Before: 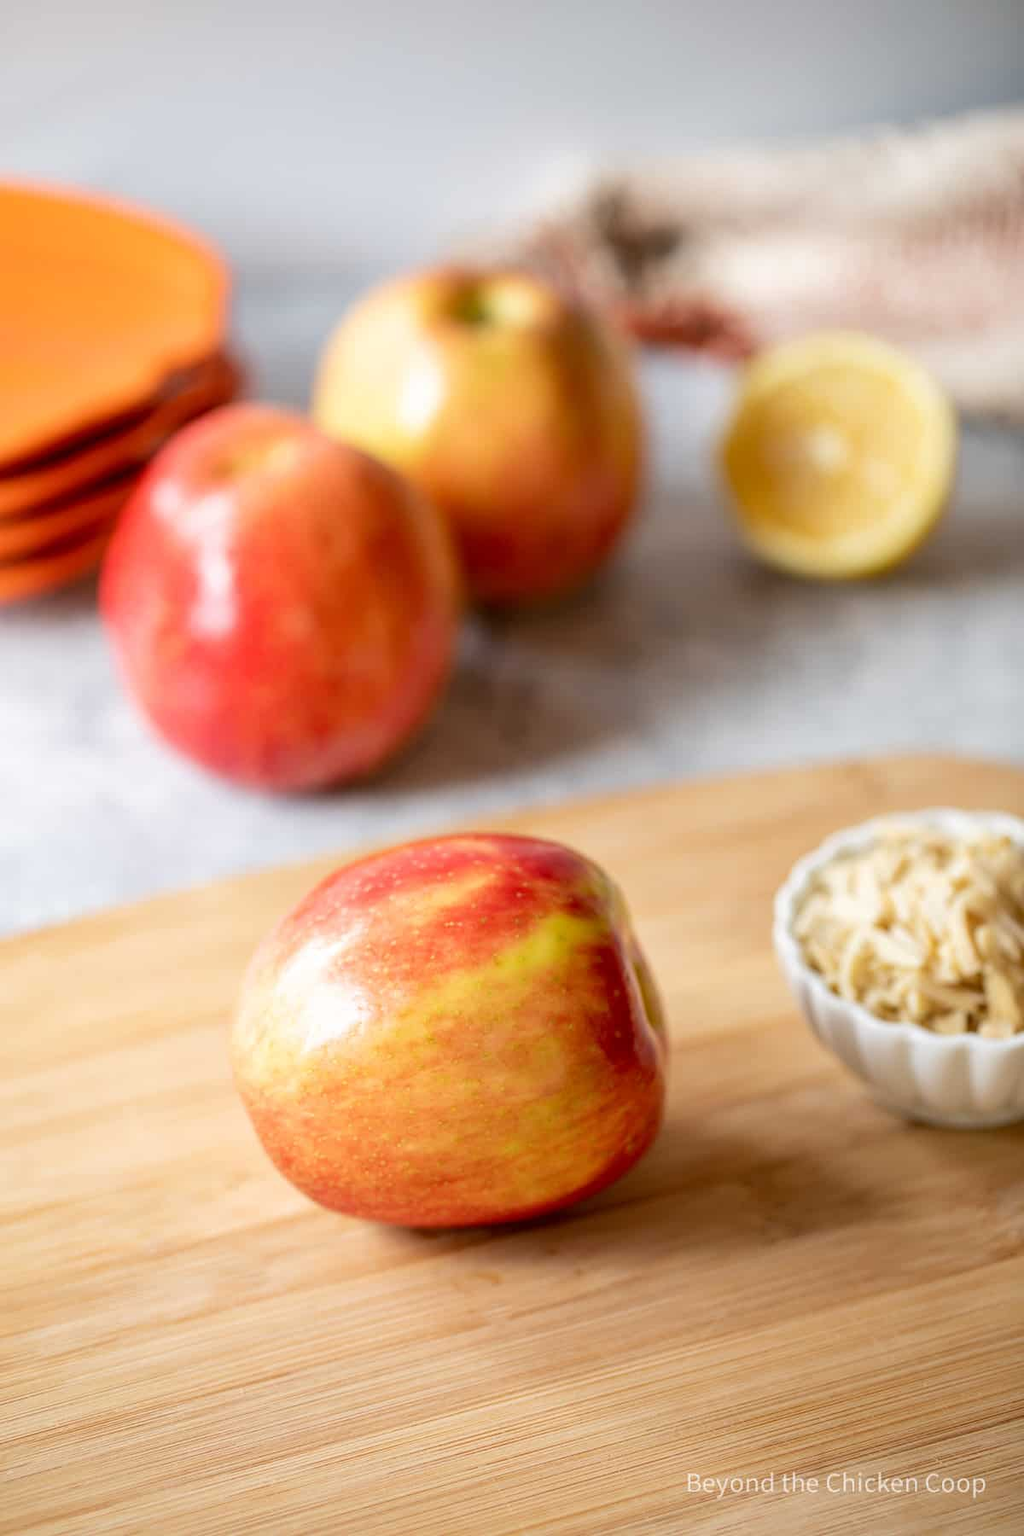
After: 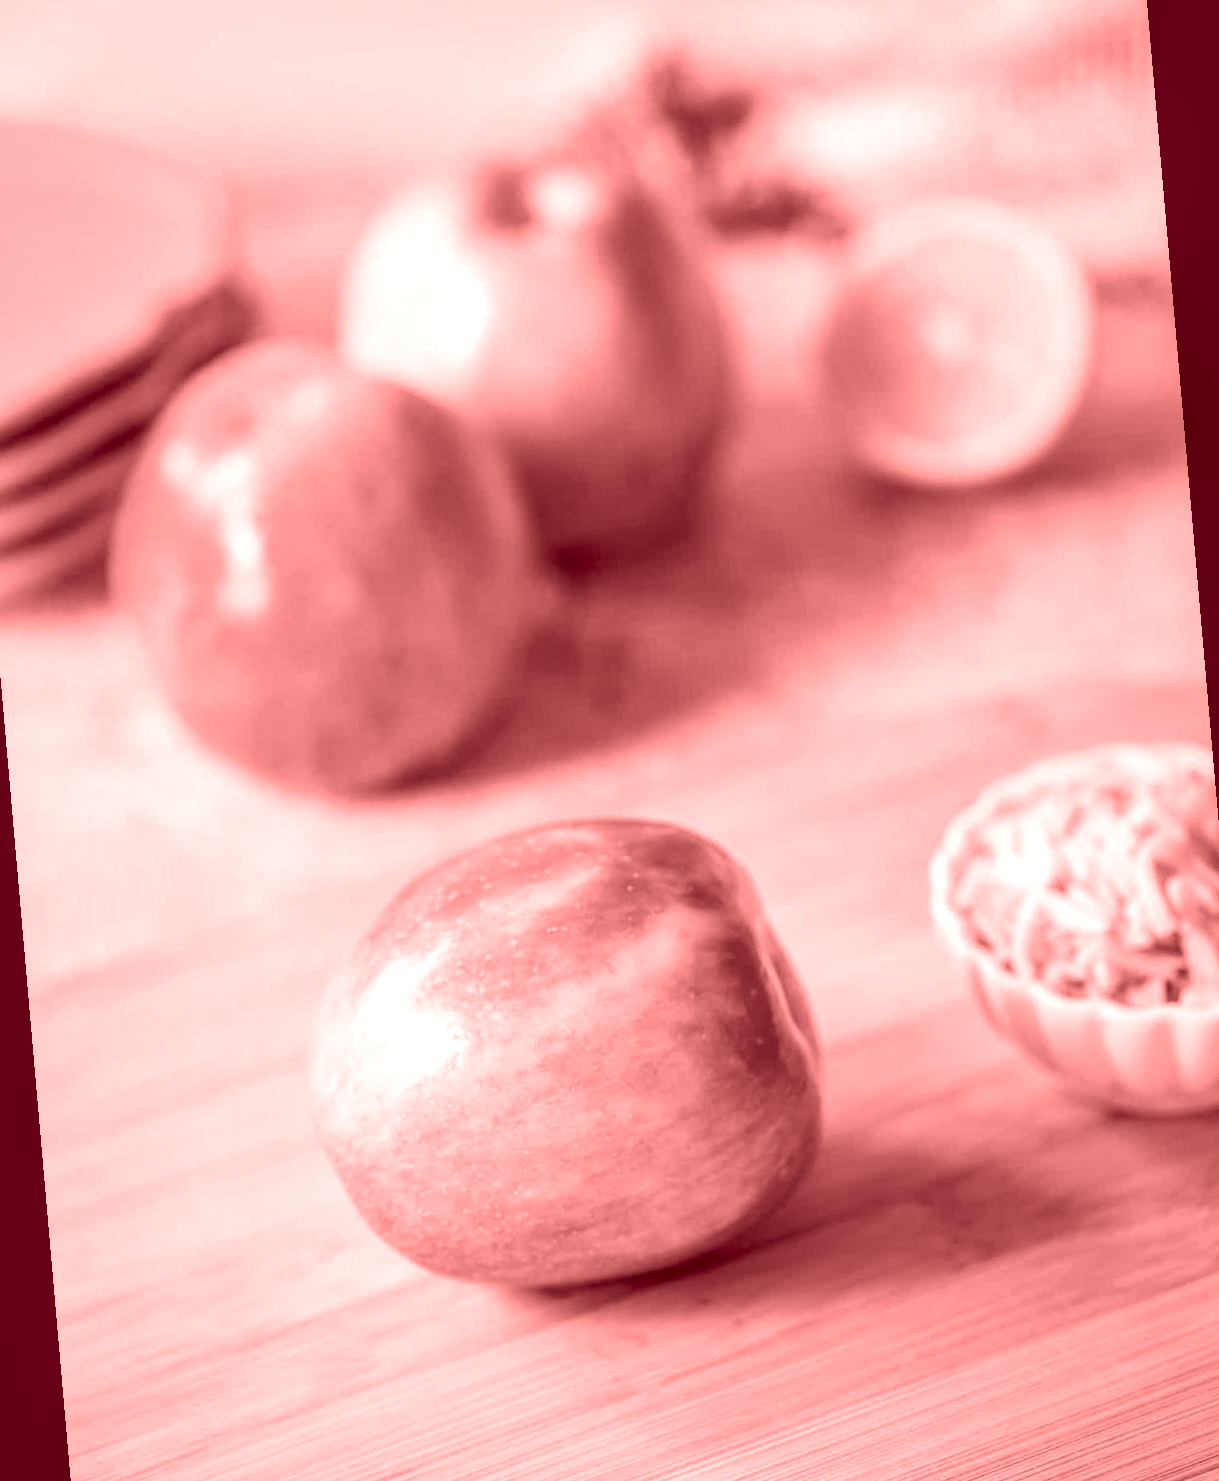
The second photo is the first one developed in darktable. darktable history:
colorize: saturation 60%, source mix 100%
rotate and perspective: rotation -5°, crop left 0.05, crop right 0.952, crop top 0.11, crop bottom 0.89
local contrast: on, module defaults
